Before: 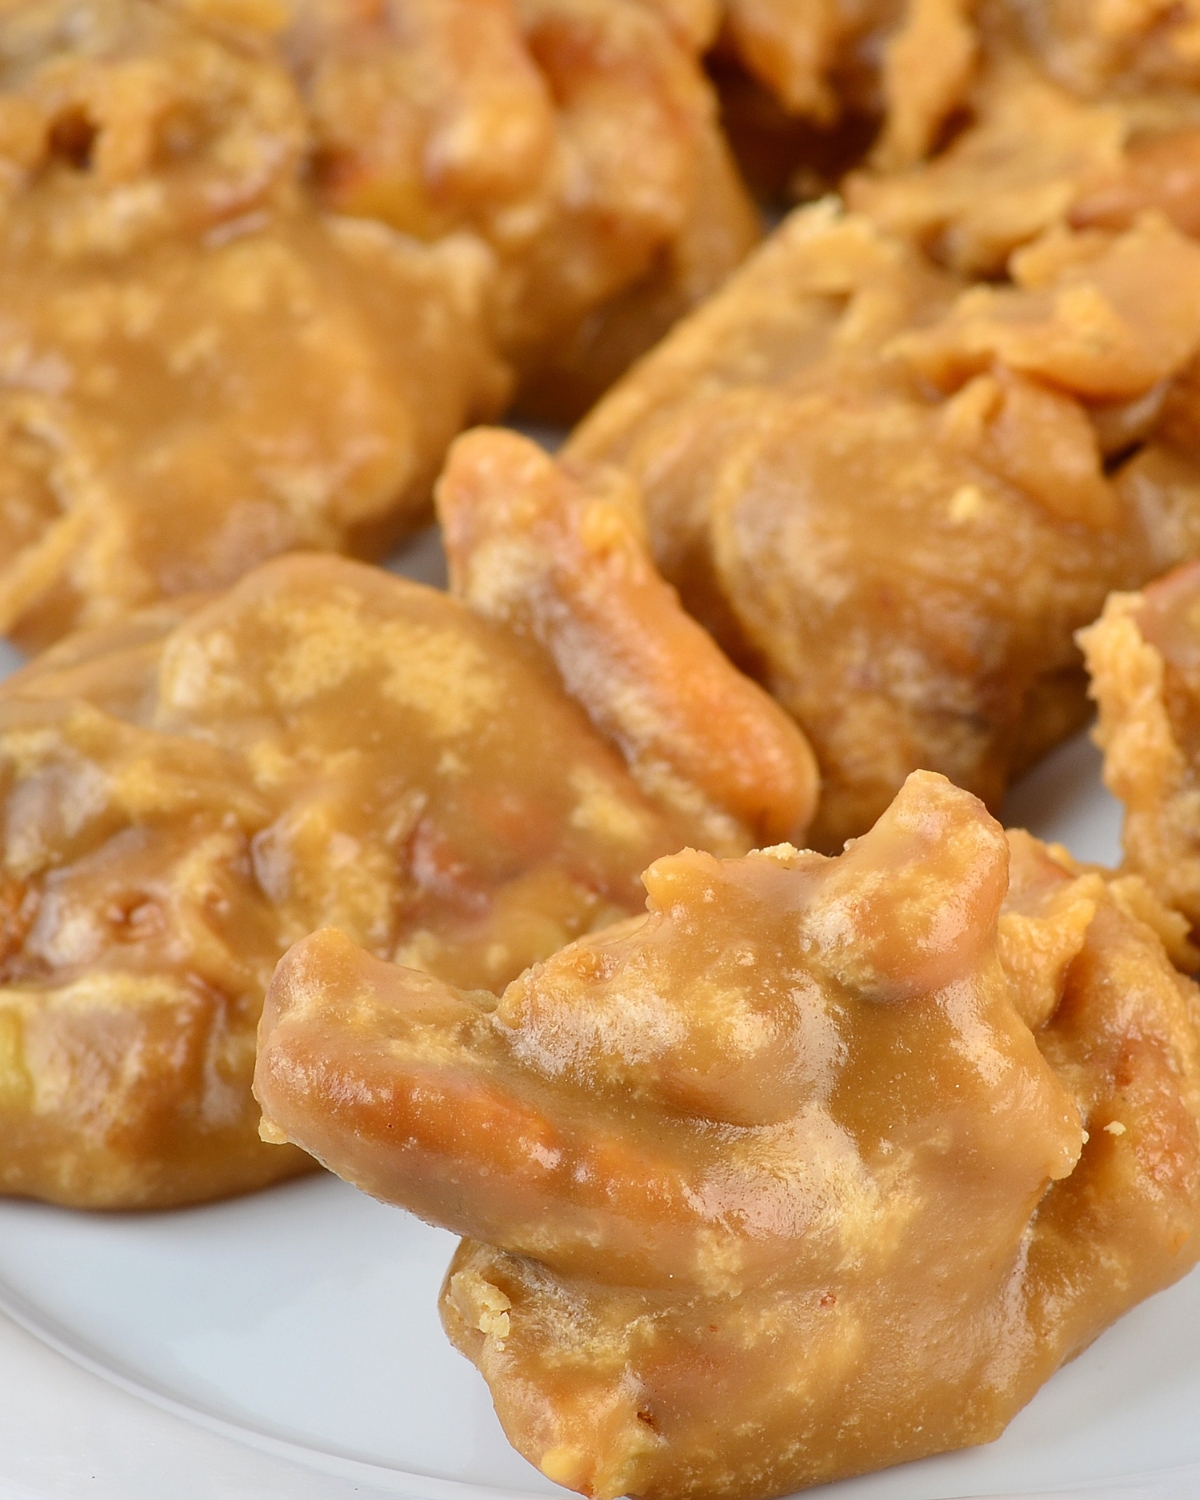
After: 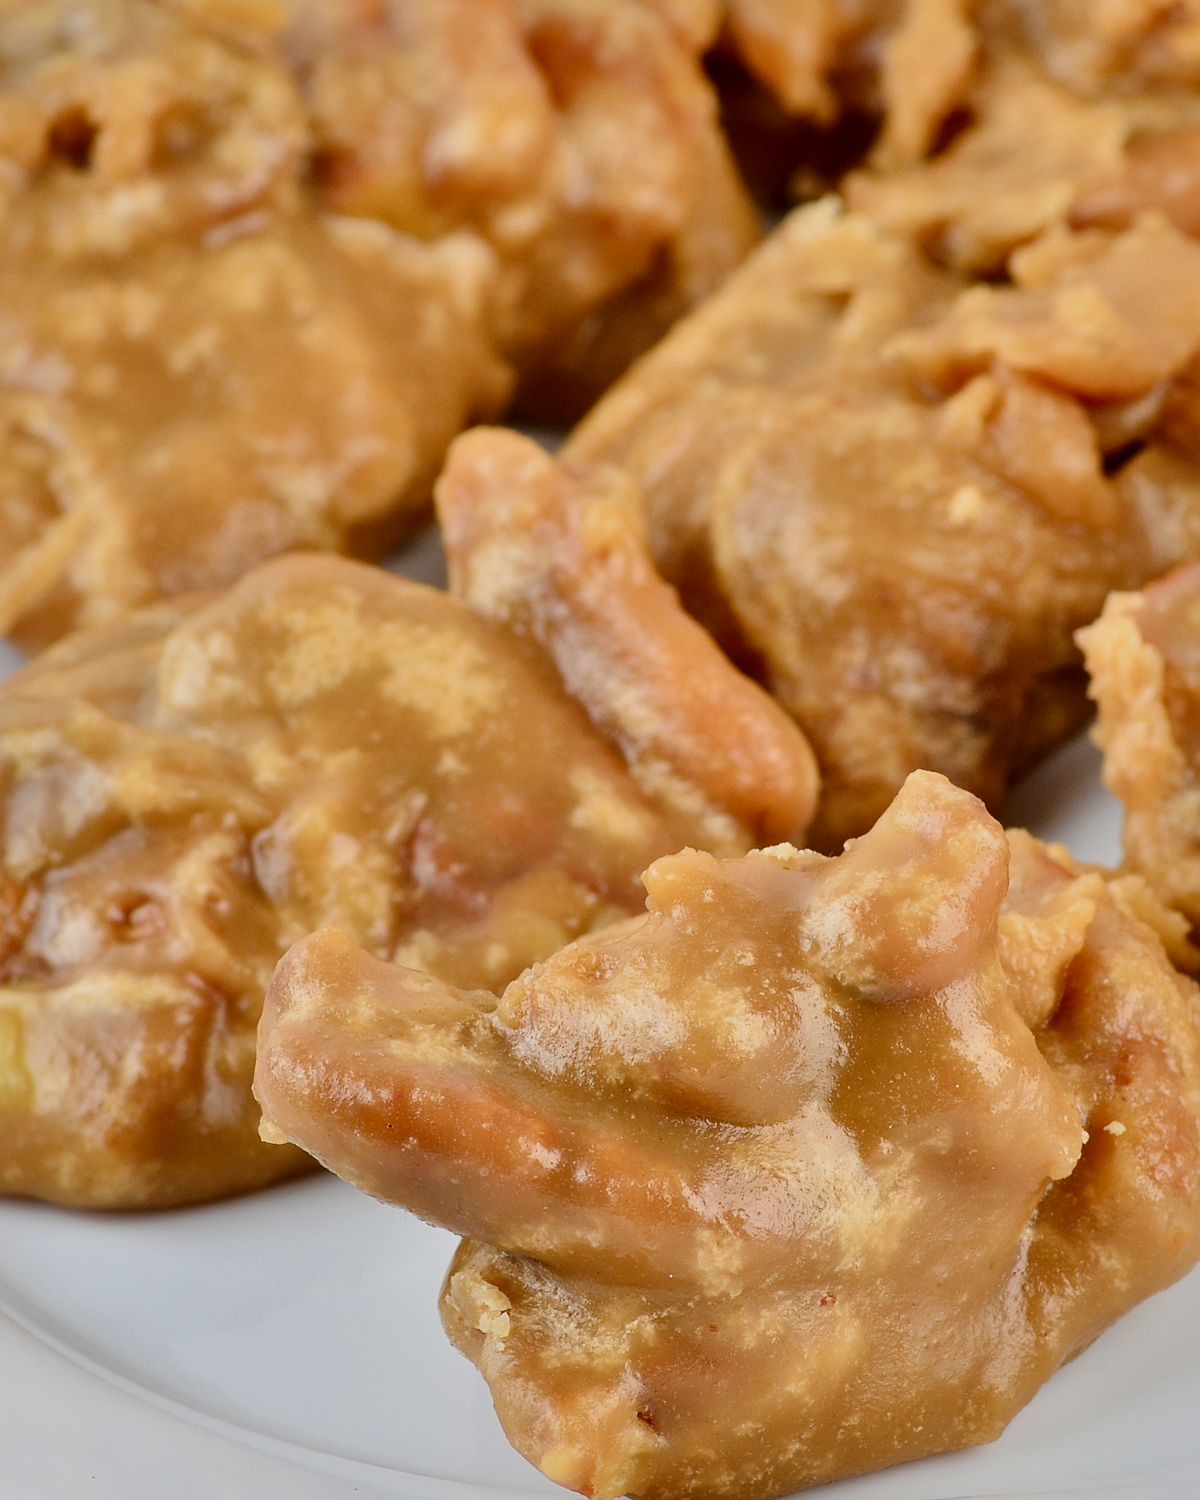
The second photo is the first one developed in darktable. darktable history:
filmic rgb: black relative exposure -7.32 EV, white relative exposure 5.09 EV, hardness 3.2
local contrast: mode bilateral grid, contrast 25, coarseness 60, detail 151%, midtone range 0.2
